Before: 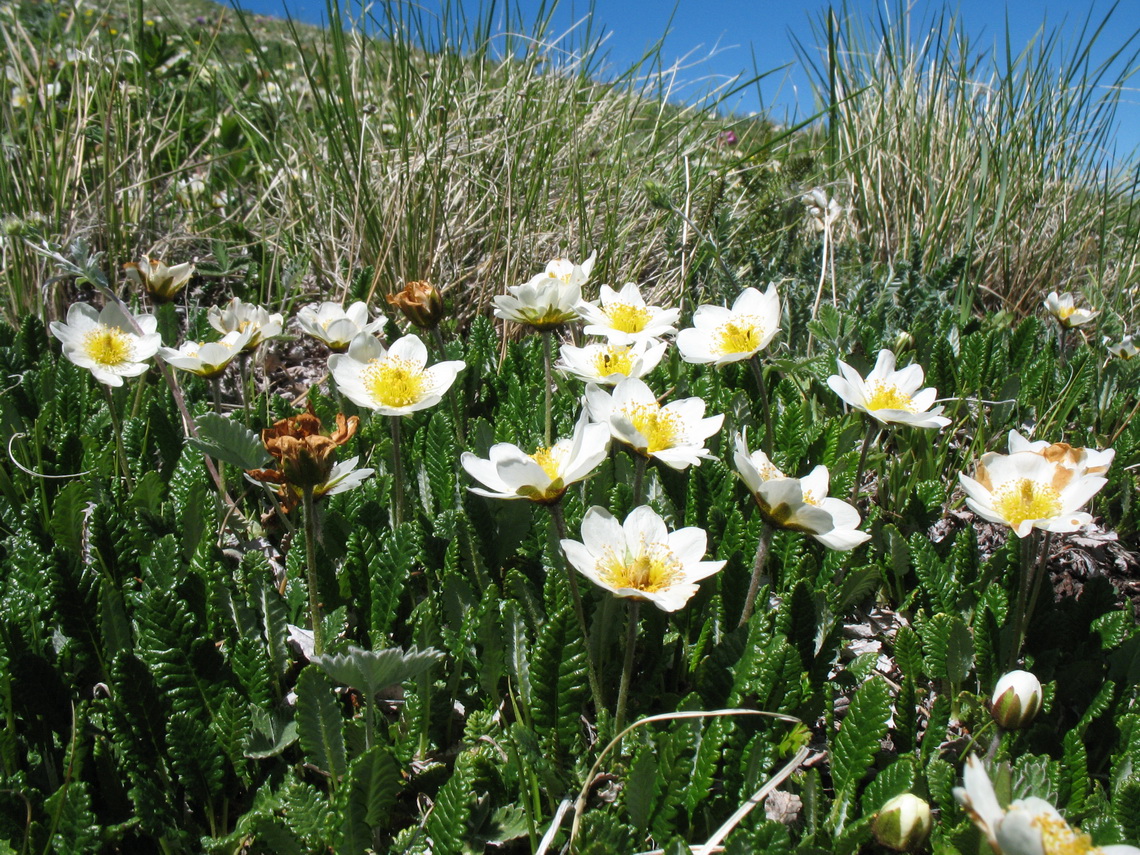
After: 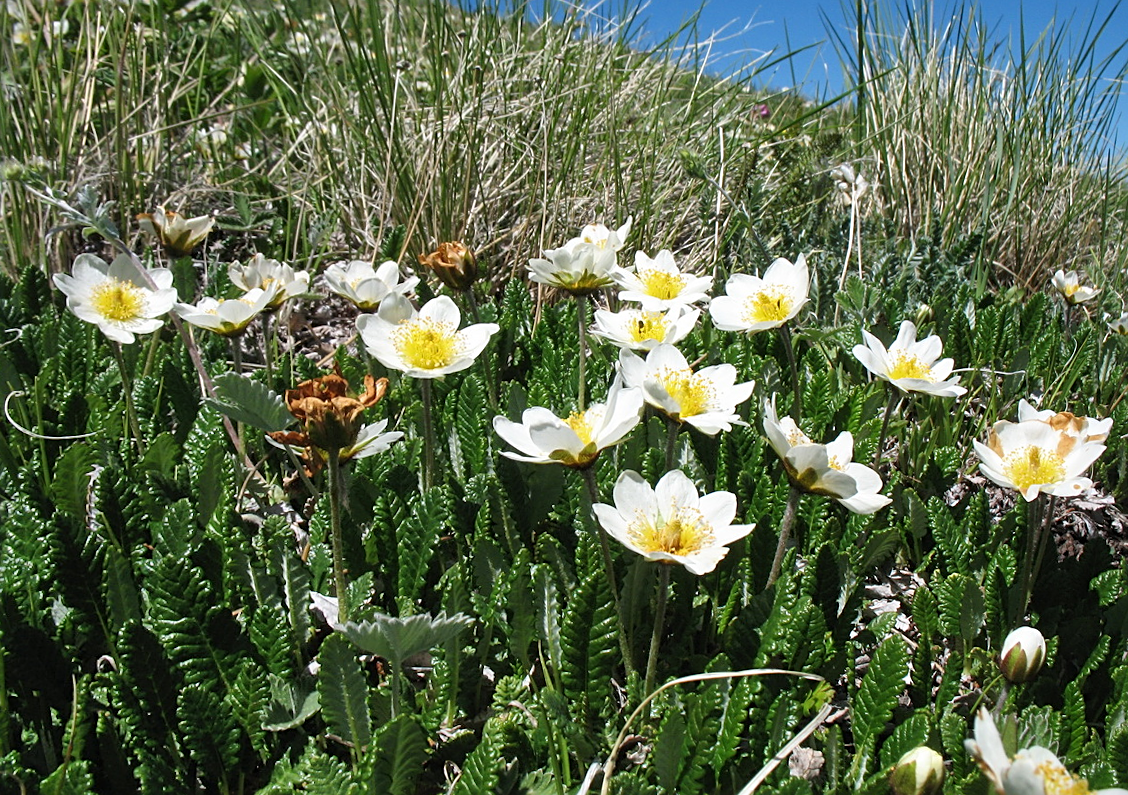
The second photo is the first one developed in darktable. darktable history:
sharpen: on, module defaults
rotate and perspective: rotation 0.679°, lens shift (horizontal) 0.136, crop left 0.009, crop right 0.991, crop top 0.078, crop bottom 0.95
shadows and highlights: radius 264.75, soften with gaussian
